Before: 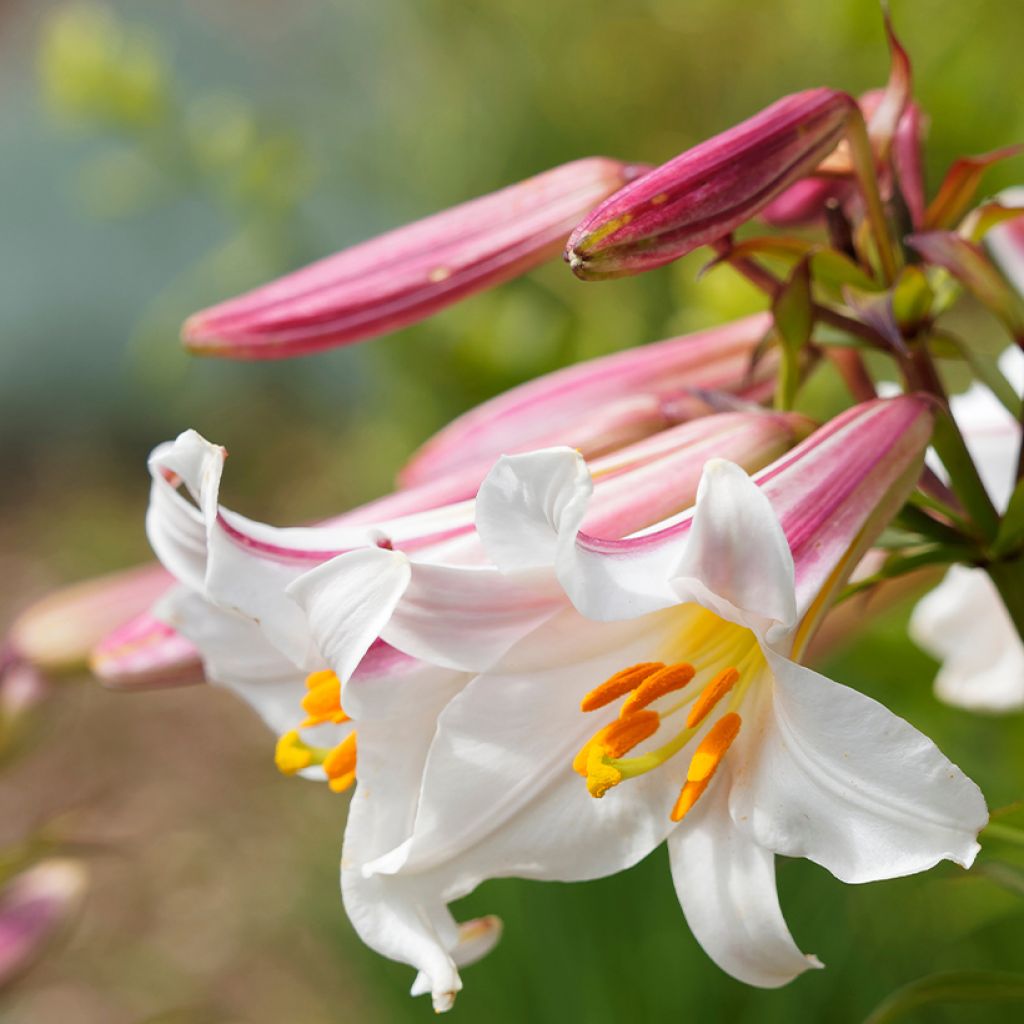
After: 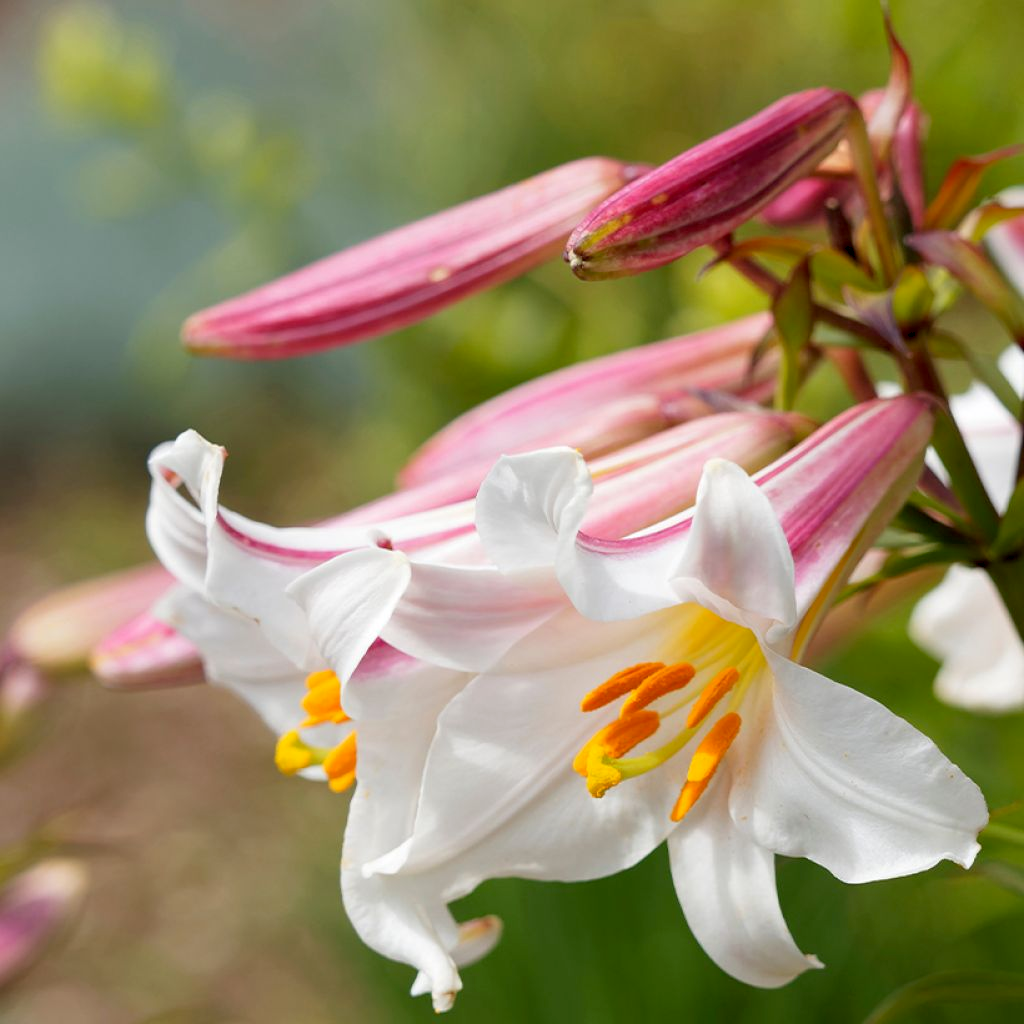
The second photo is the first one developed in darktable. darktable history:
exposure: black level correction 0.005, exposure 0.016 EV, compensate exposure bias true, compensate highlight preservation false
